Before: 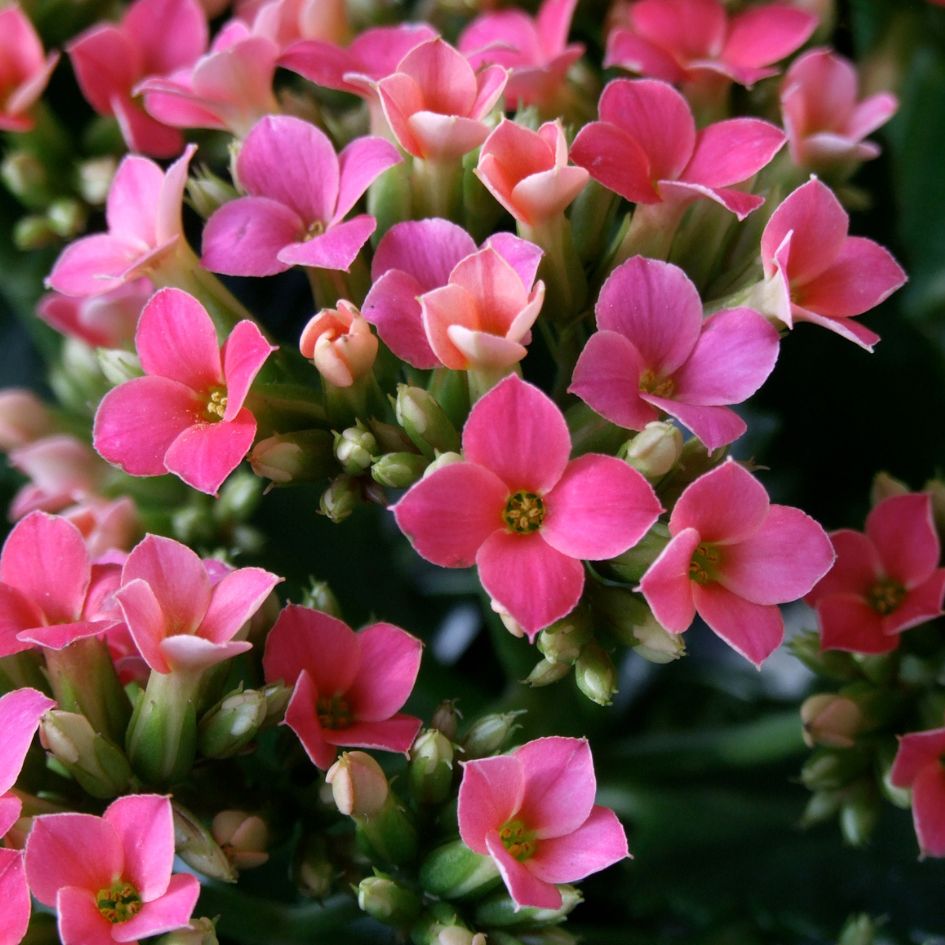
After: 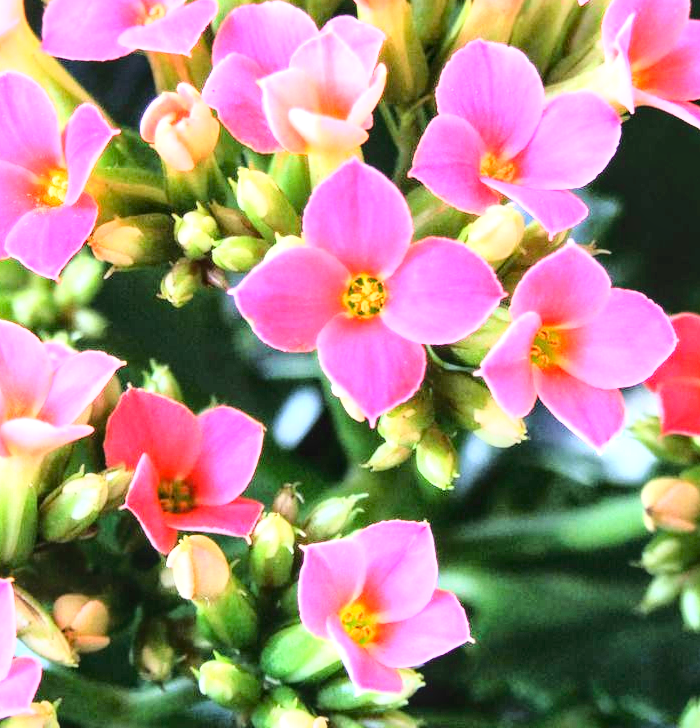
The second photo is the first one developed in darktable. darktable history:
local contrast: on, module defaults
crop: left 16.85%, top 22.962%, right 9.06%
base curve: curves: ch0 [(0, 0) (0.028, 0.03) (0.105, 0.232) (0.387, 0.748) (0.754, 0.968) (1, 1)]
exposure: black level correction 0, exposure 2.167 EV, compensate highlight preservation false
